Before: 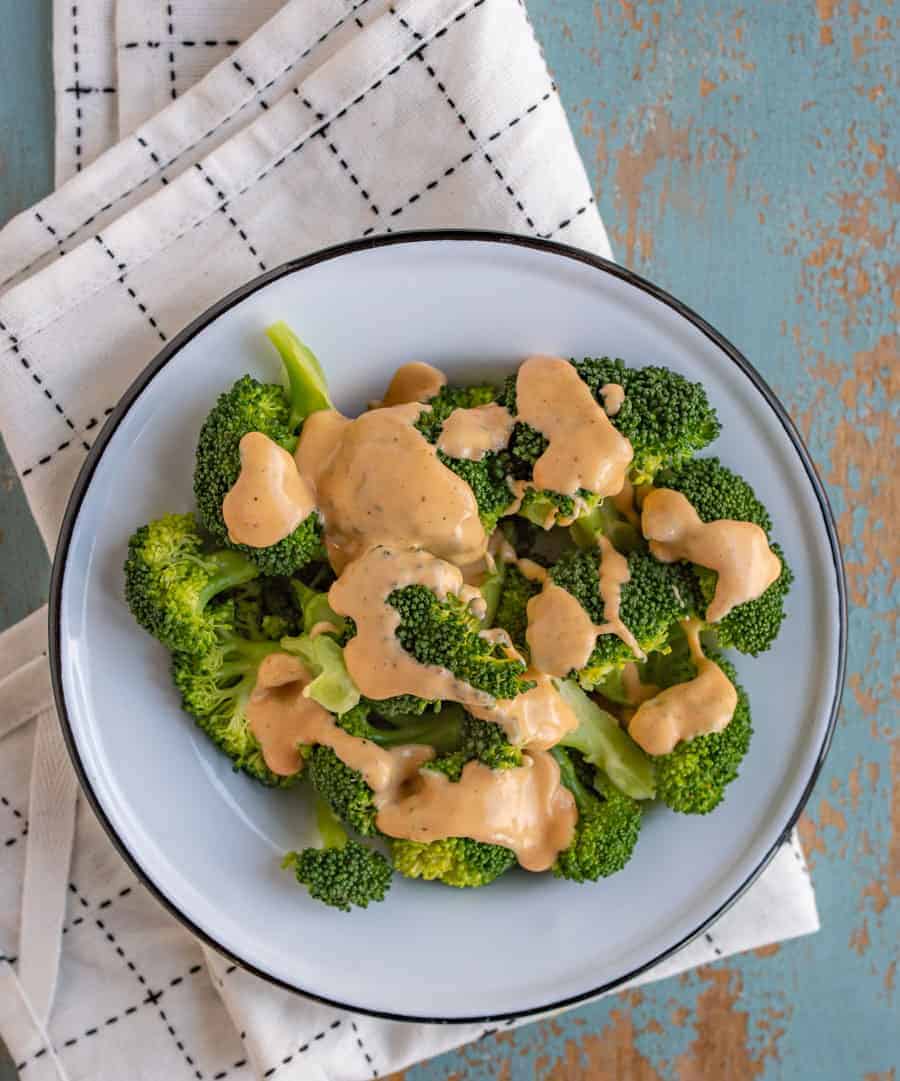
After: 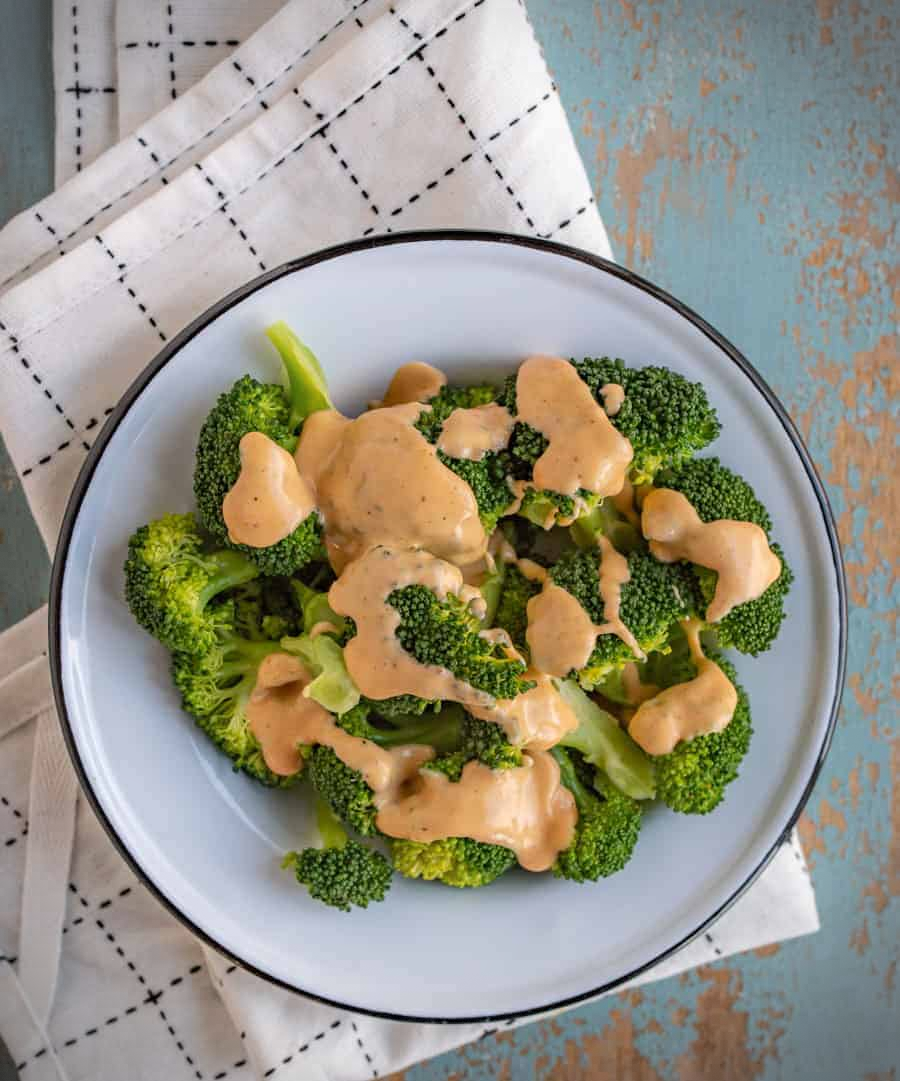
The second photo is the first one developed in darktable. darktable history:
shadows and highlights: shadows -23.19, highlights 46.76, soften with gaussian
vignetting: dithering 8-bit output, unbound false
